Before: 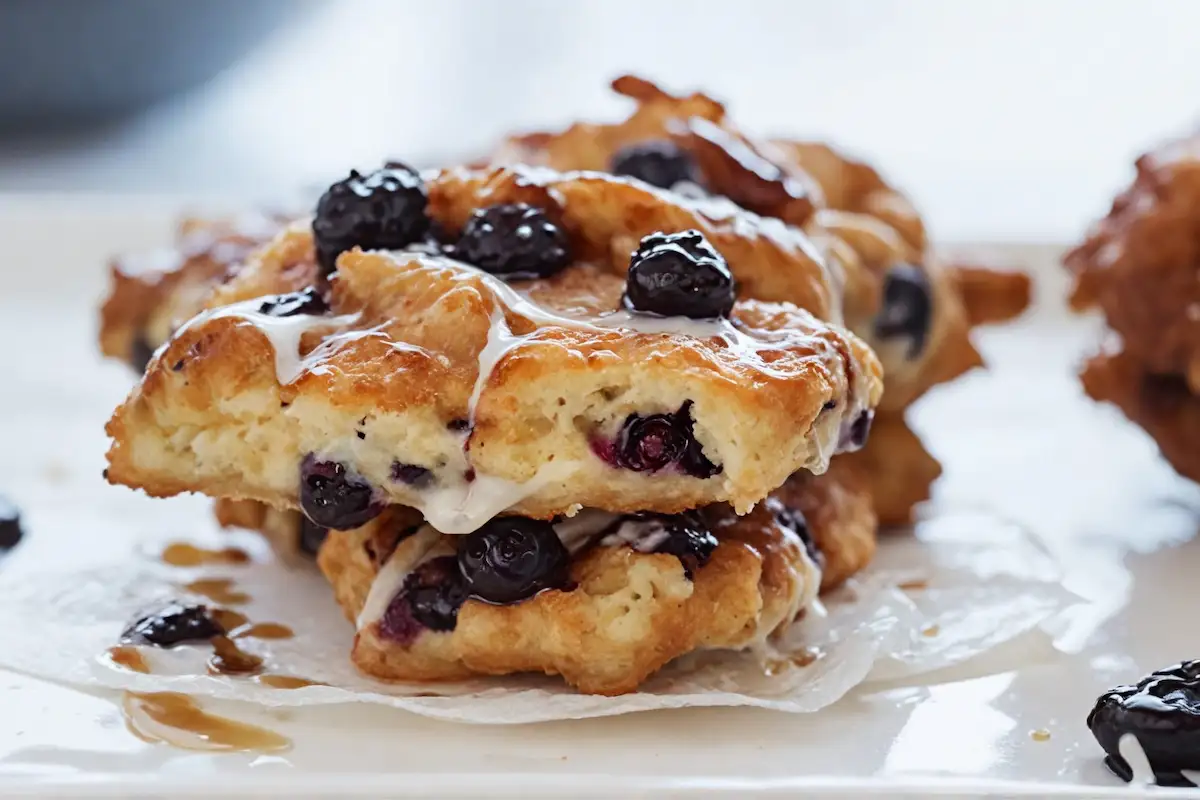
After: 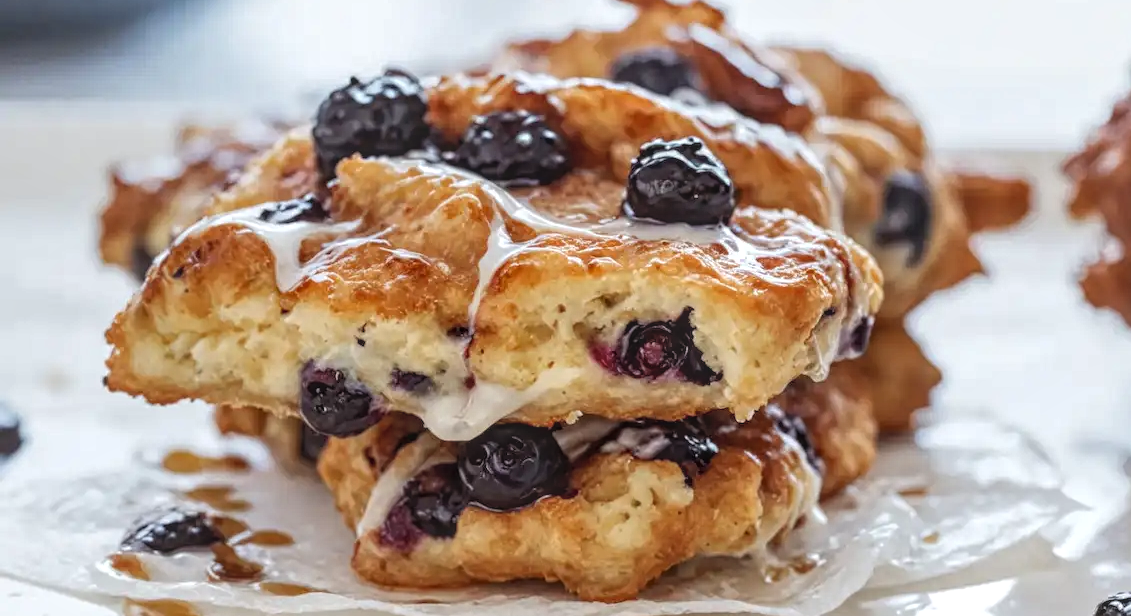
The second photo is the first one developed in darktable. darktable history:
local contrast: highlights 74%, shadows 55%, detail 176%, midtone range 0.207
crop and rotate: angle 0.03°, top 11.643%, right 5.651%, bottom 11.189%
